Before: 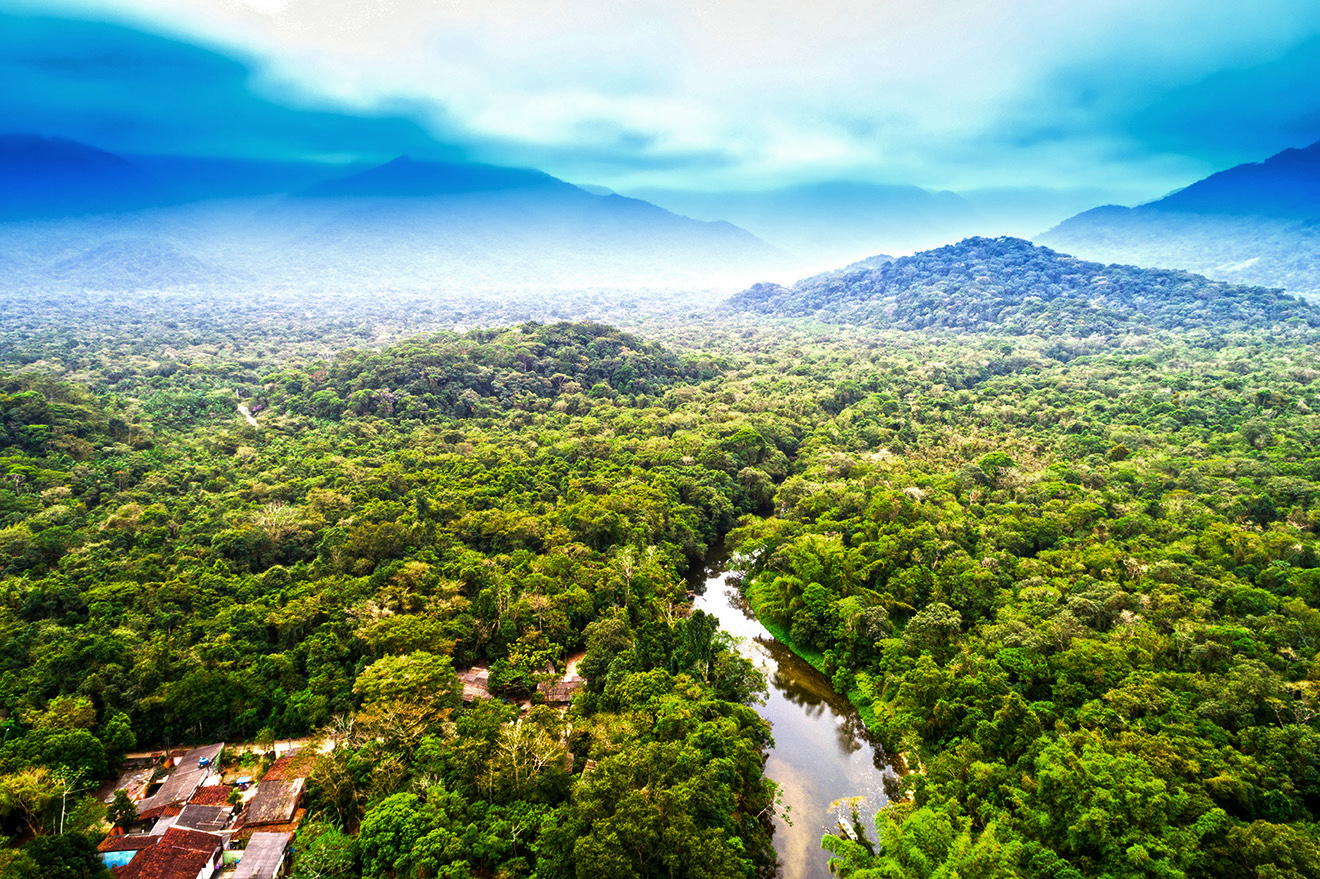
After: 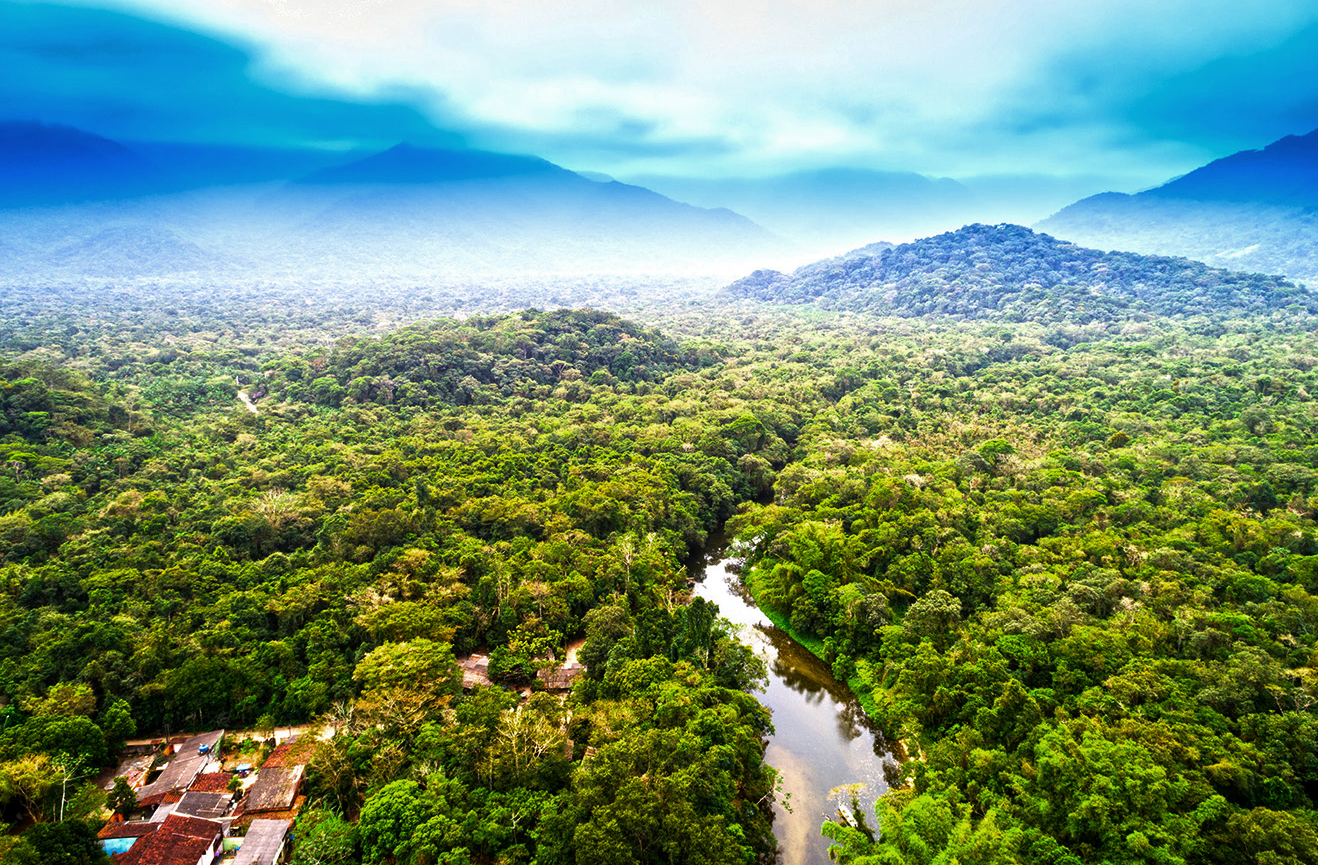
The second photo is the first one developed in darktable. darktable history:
crop: top 1.525%, right 0.082%
